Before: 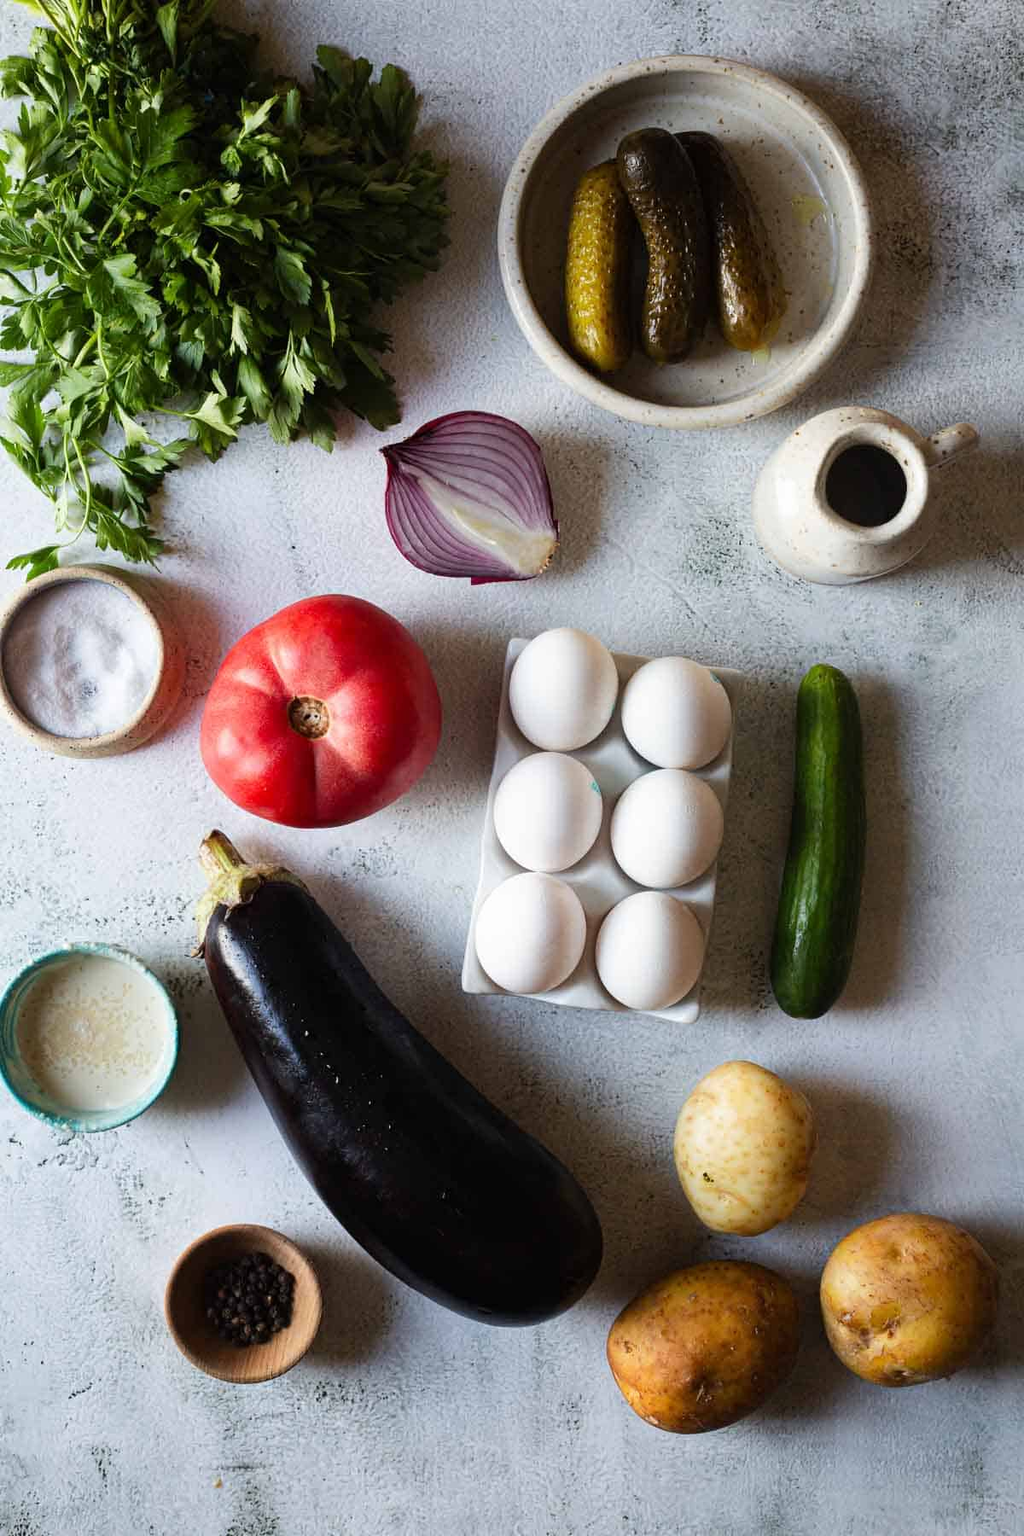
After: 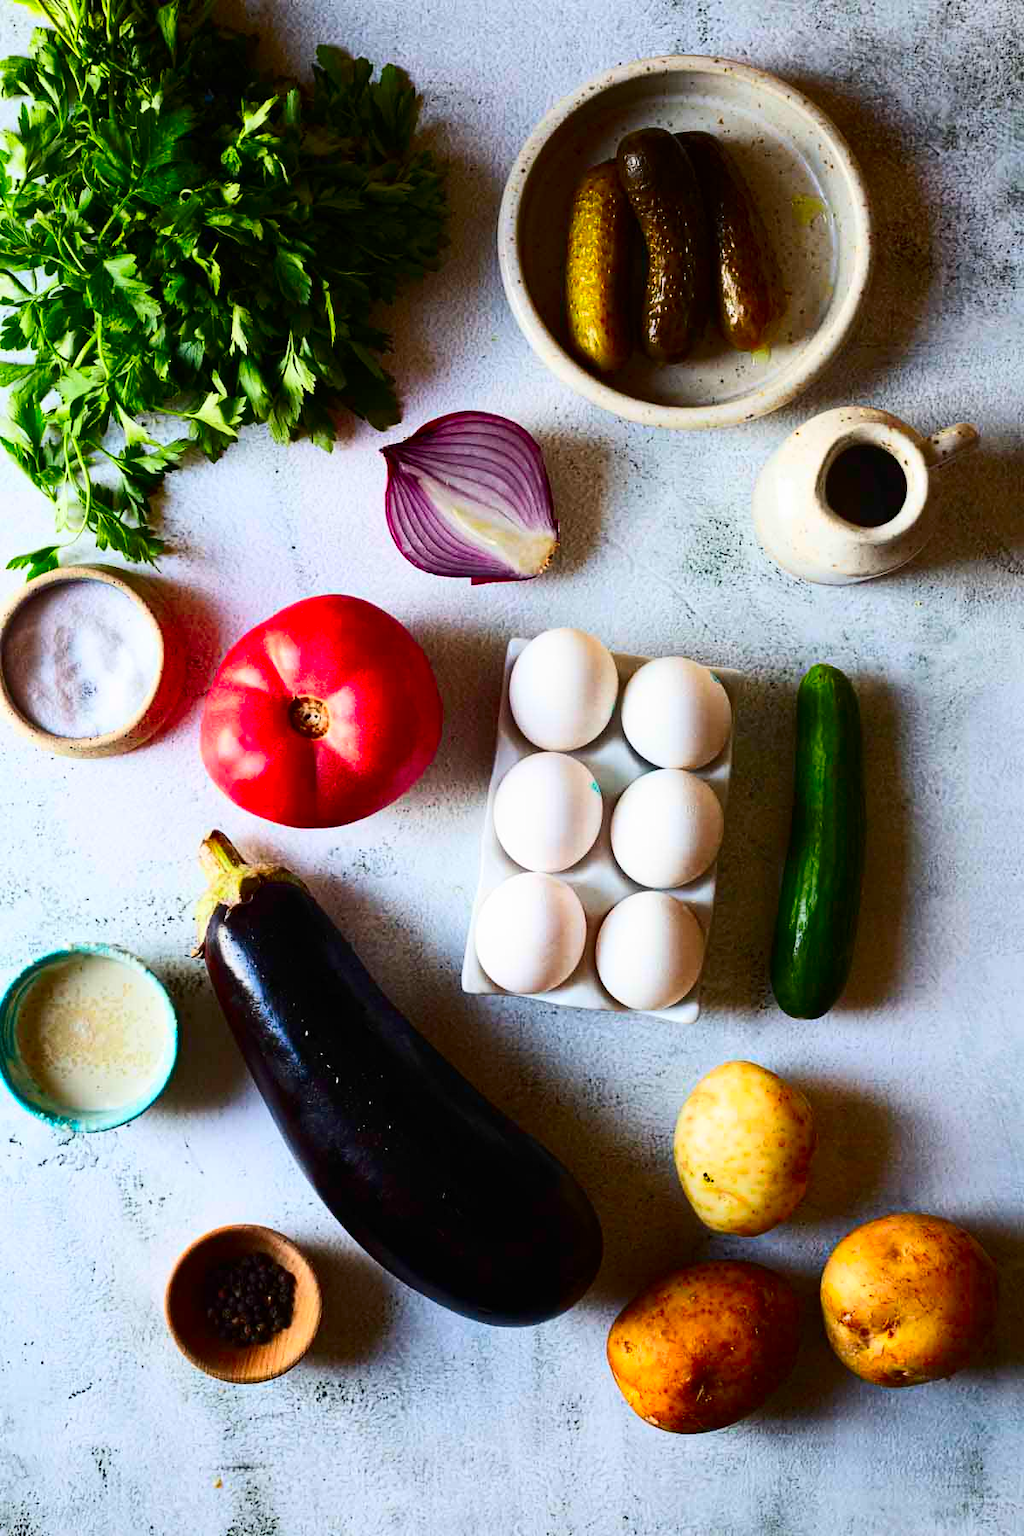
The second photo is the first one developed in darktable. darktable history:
contrast brightness saturation: contrast 0.268, brightness 0.012, saturation 0.869
